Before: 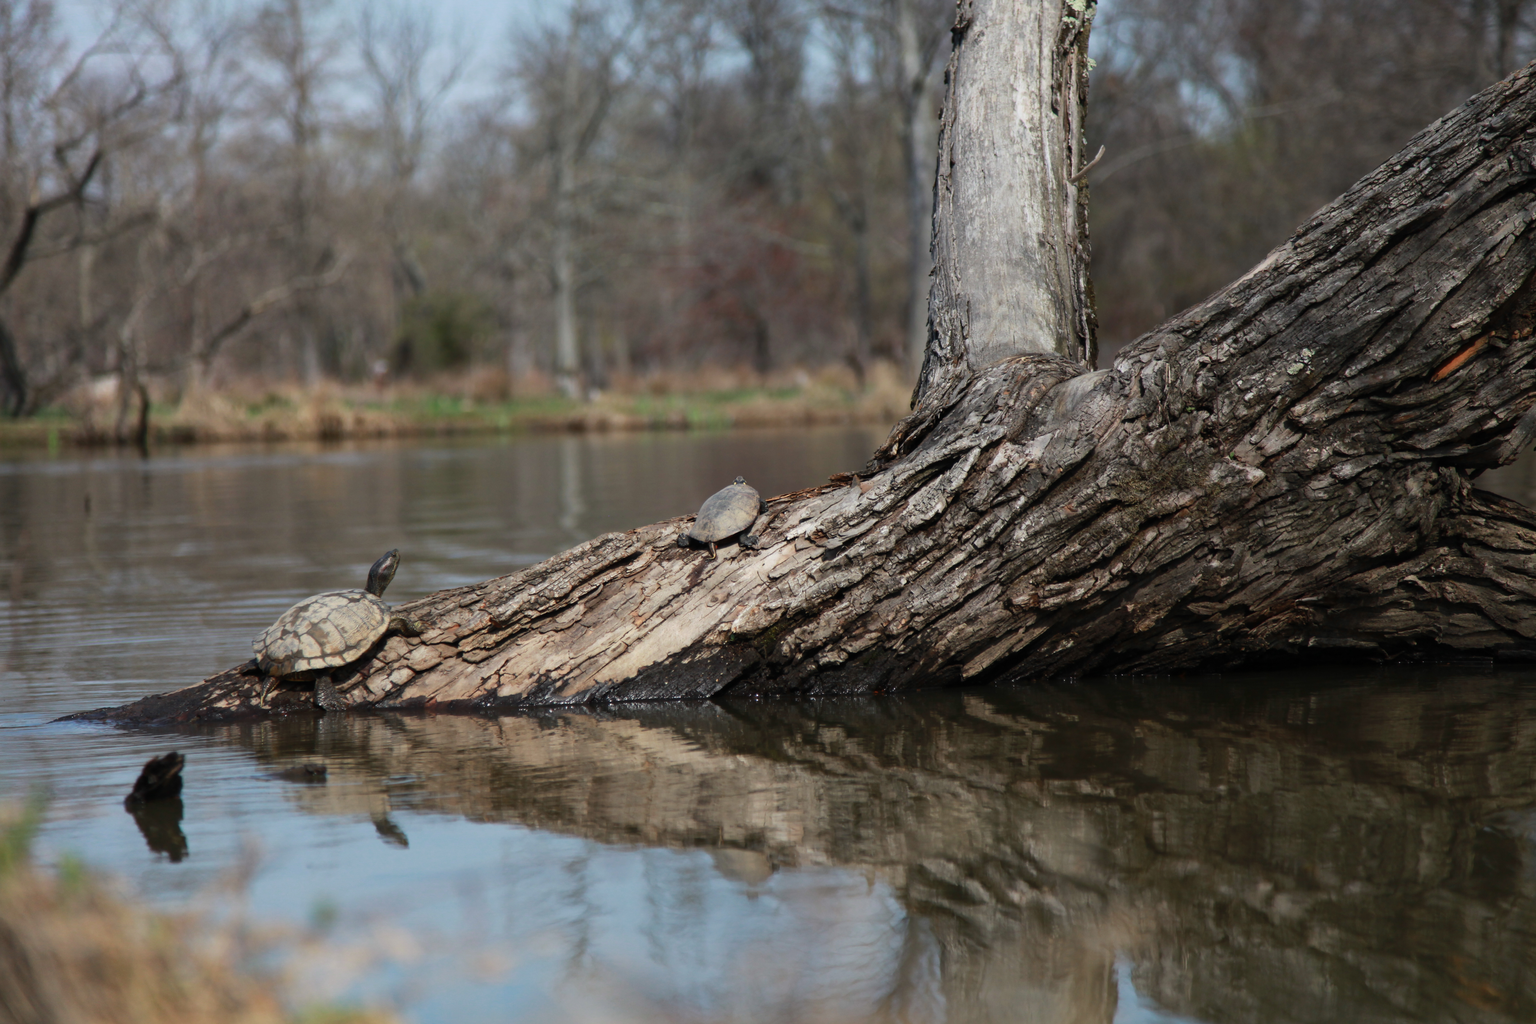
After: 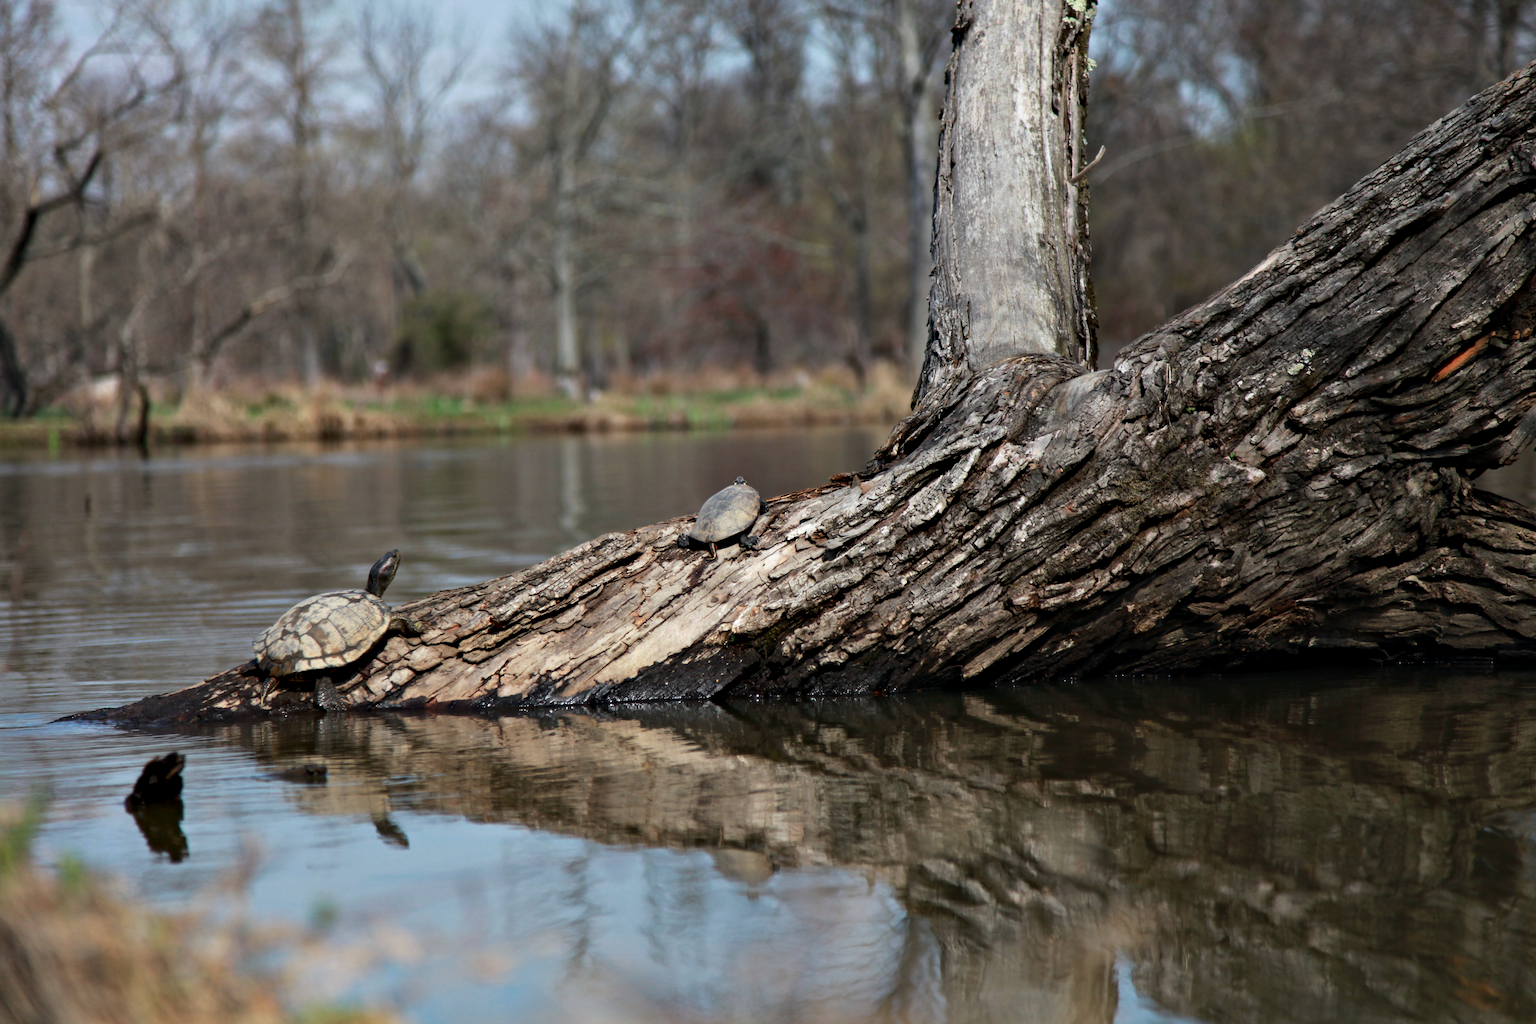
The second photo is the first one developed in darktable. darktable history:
contrast equalizer: y [[0.528, 0.548, 0.563, 0.562, 0.546, 0.526], [0.55 ×6], [0 ×6], [0 ×6], [0 ×6]]
